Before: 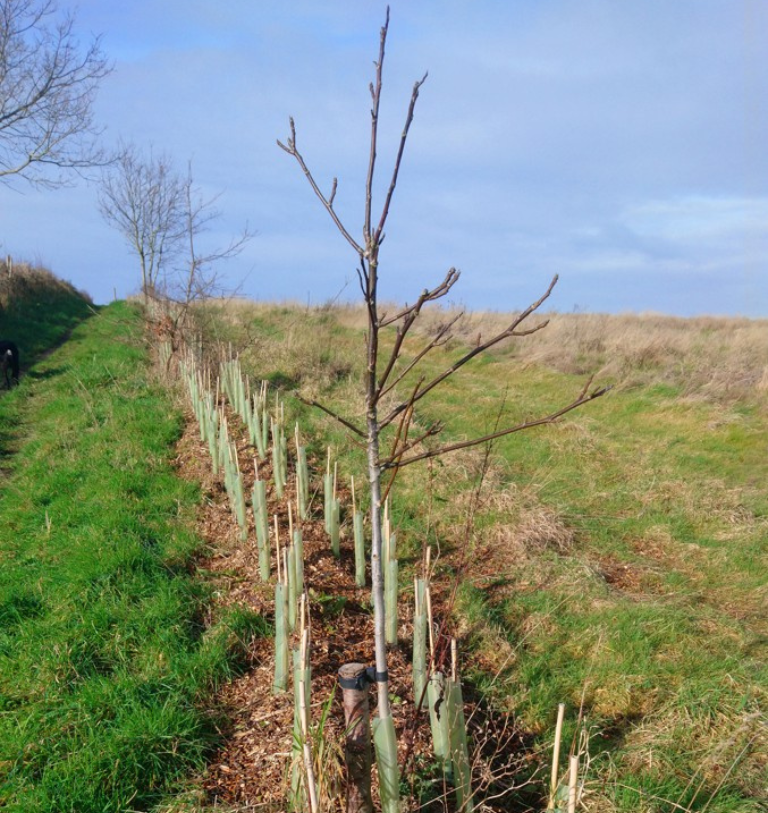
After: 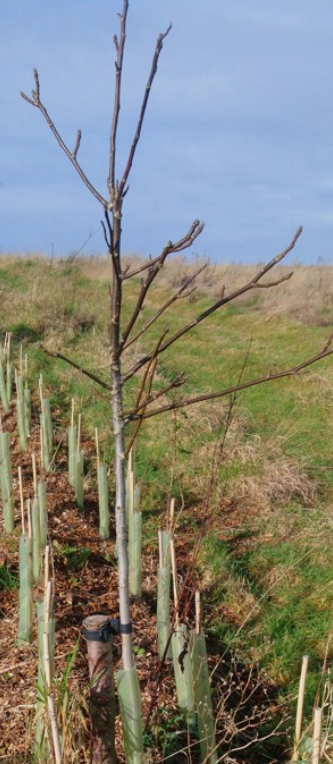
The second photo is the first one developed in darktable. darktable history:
exposure: exposure -0.242 EV, compensate highlight preservation false
crop: left 33.452%, top 6.025%, right 23.155%
